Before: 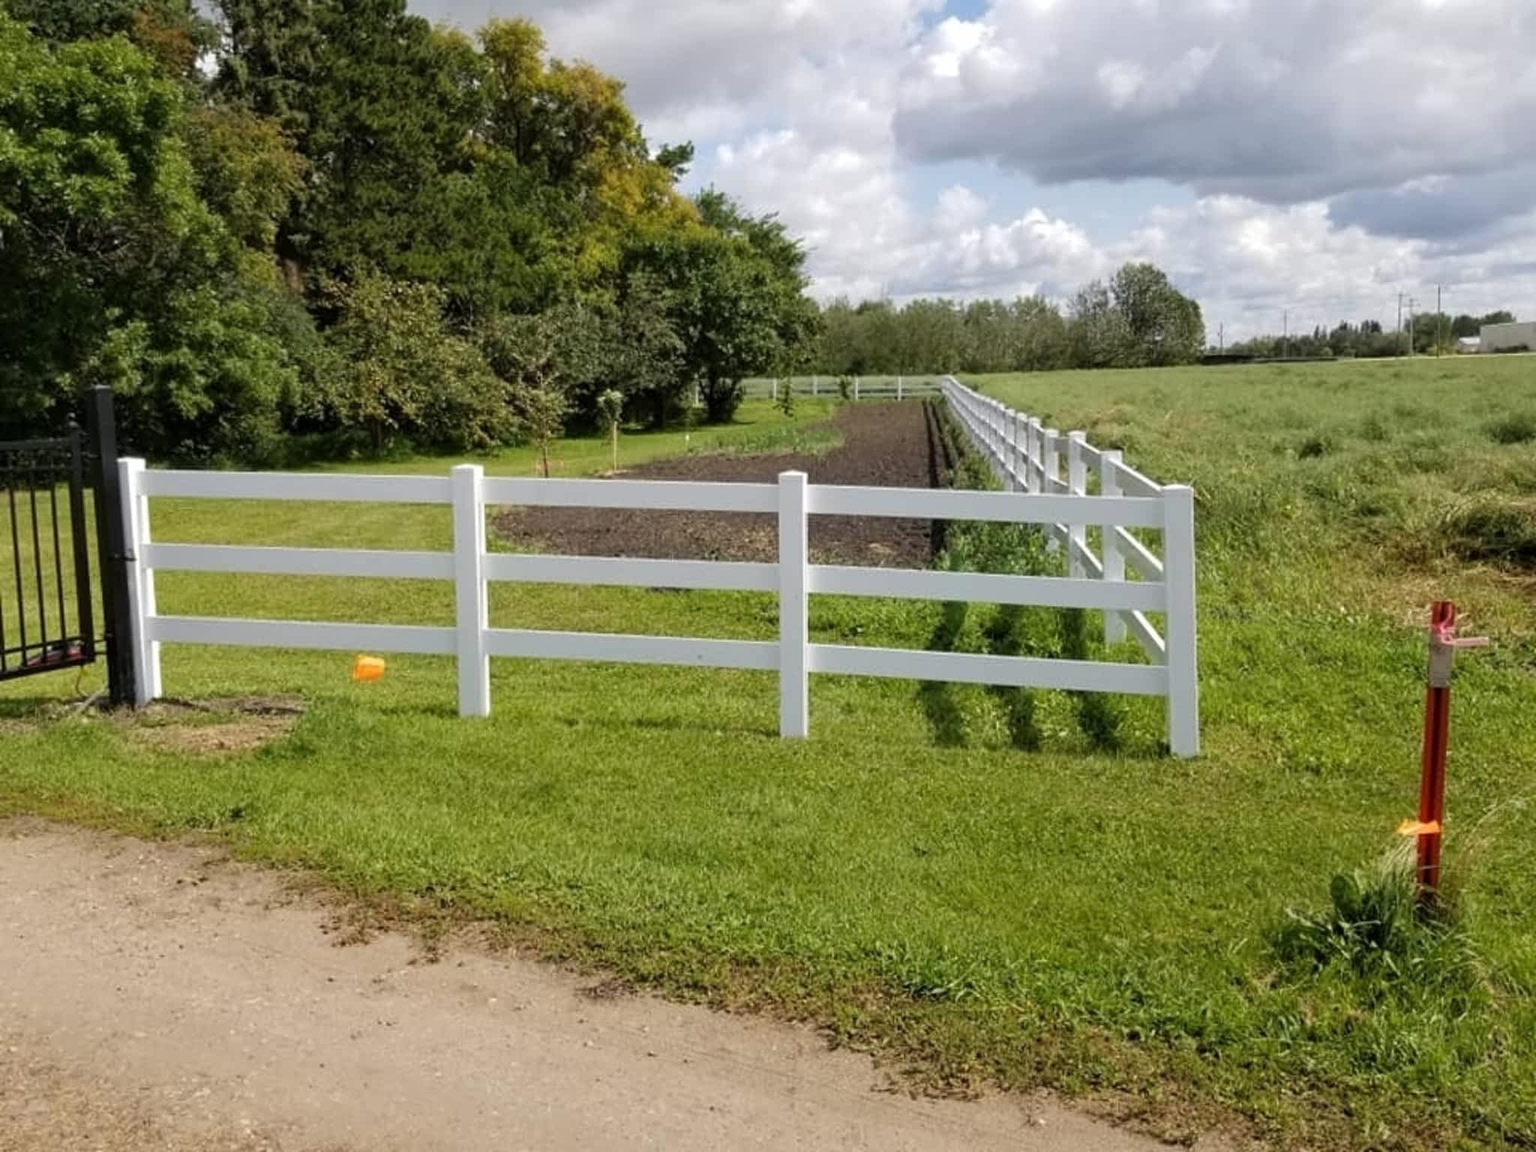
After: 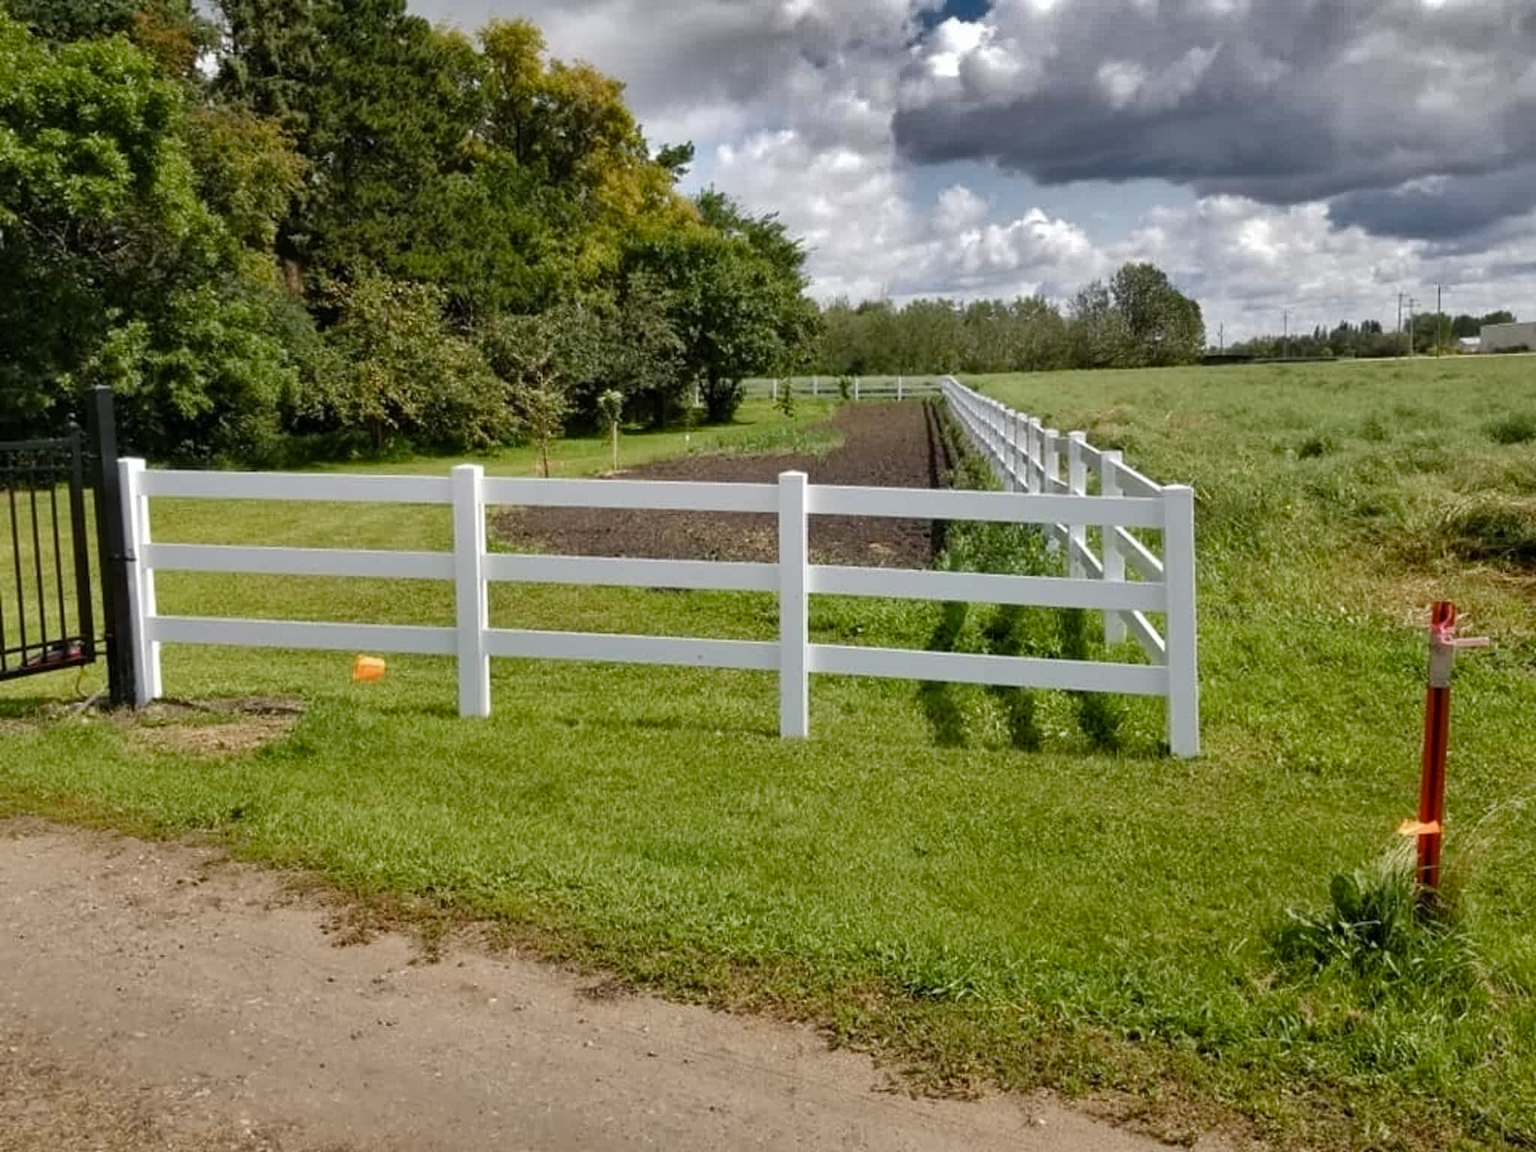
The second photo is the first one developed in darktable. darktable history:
color balance rgb: perceptual saturation grading › global saturation 0.393%, perceptual saturation grading › highlights -15.329%, perceptual saturation grading › shadows 26.02%
shadows and highlights: shadows 24.61, highlights -78.23, soften with gaussian
